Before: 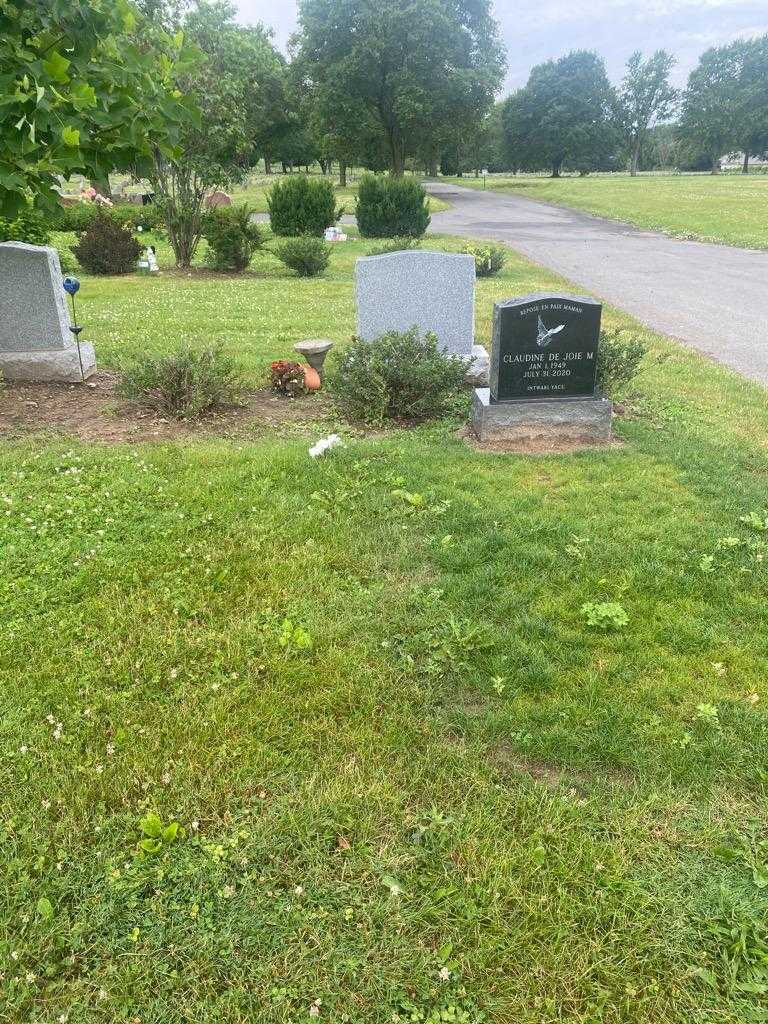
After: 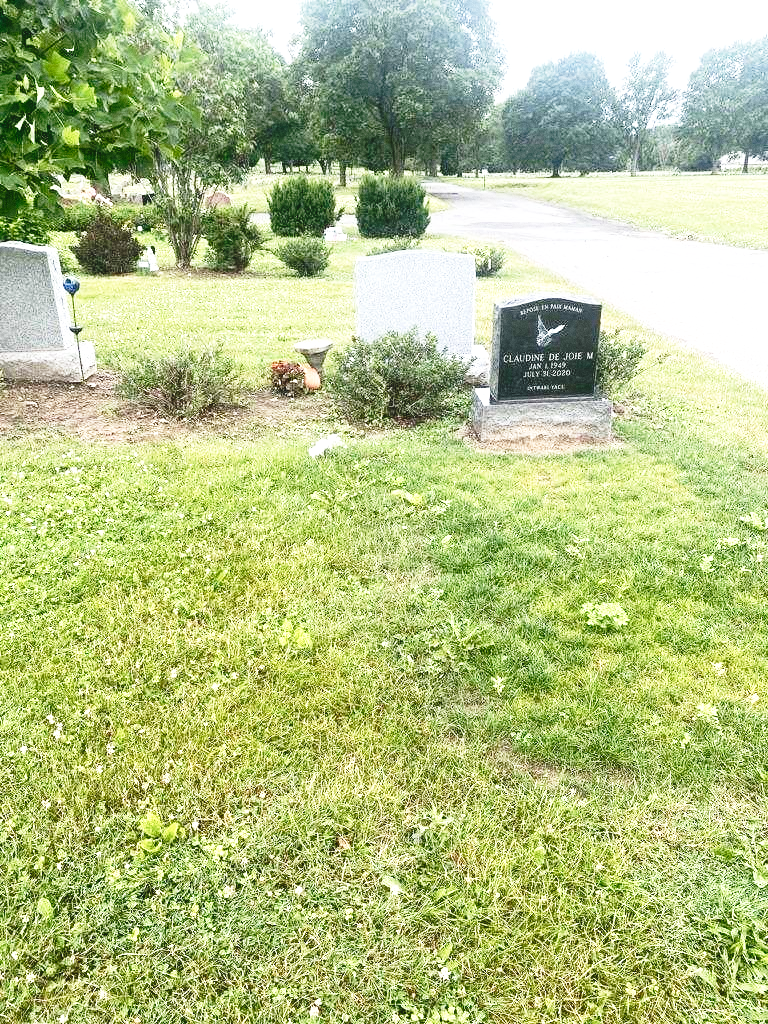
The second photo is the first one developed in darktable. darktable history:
base curve: curves: ch0 [(0, 0) (0.032, 0.037) (0.105, 0.228) (0.435, 0.76) (0.856, 0.983) (1, 1)], preserve colors none
exposure: black level correction -0.028, compensate highlight preservation false
contrast brightness saturation: brightness -0.2, saturation 0.08
grain: coarseness 0.09 ISO
tone equalizer: -8 EV -0.75 EV, -7 EV -0.7 EV, -6 EV -0.6 EV, -5 EV -0.4 EV, -3 EV 0.4 EV, -2 EV 0.6 EV, -1 EV 0.7 EV, +0 EV 0.75 EV, edges refinement/feathering 500, mask exposure compensation -1.57 EV, preserve details no
